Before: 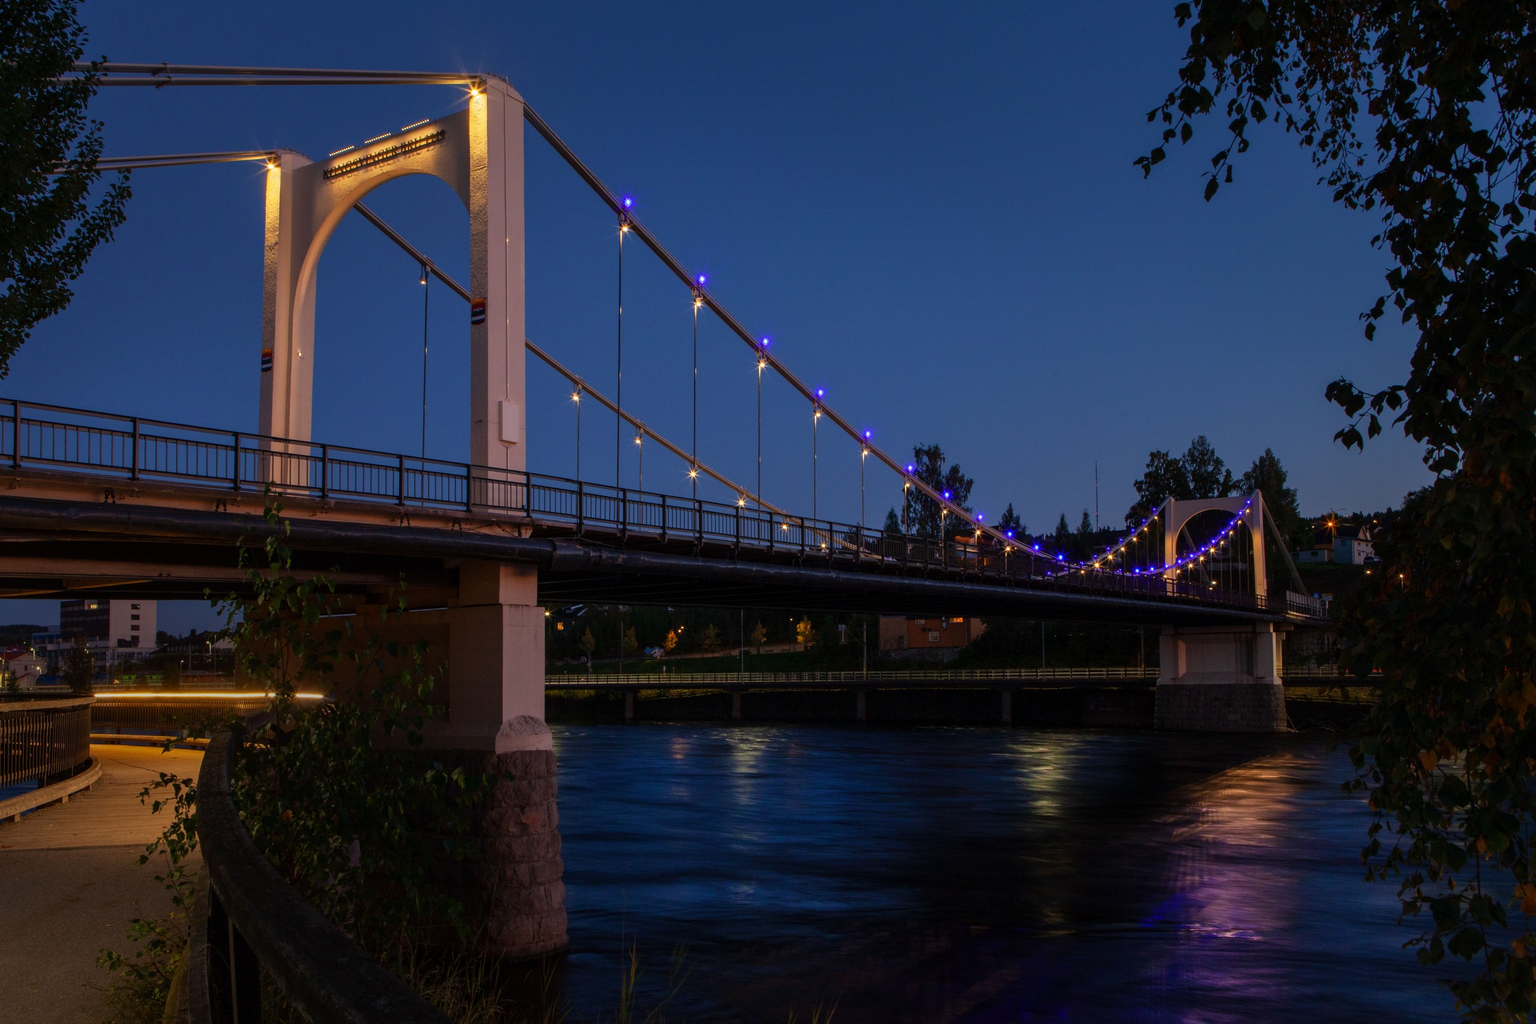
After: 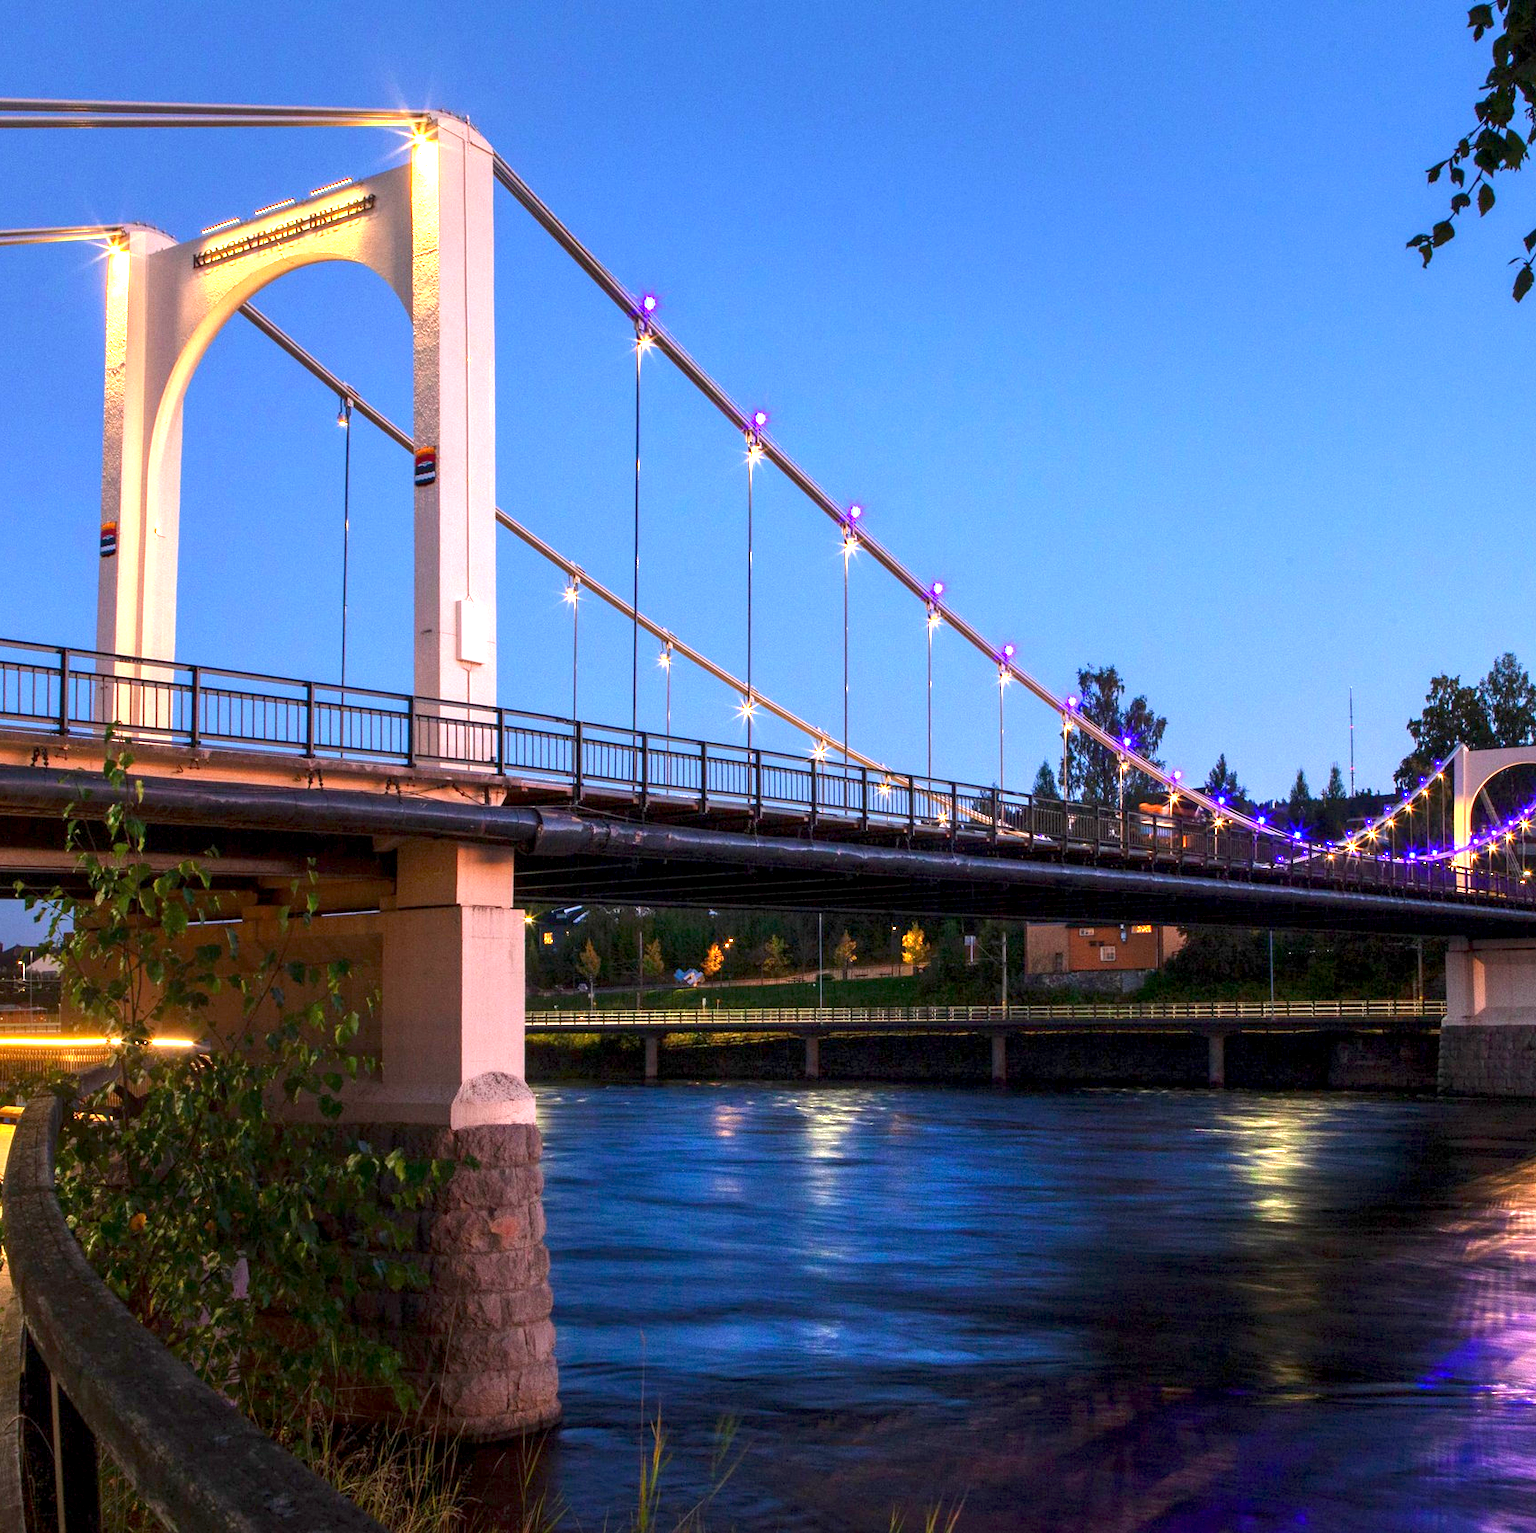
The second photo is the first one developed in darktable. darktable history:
crop and rotate: left 12.68%, right 20.559%
exposure: black level correction 0.001, exposure 2.6 EV, compensate highlight preservation false
tone equalizer: edges refinement/feathering 500, mask exposure compensation -1.57 EV, preserve details no
